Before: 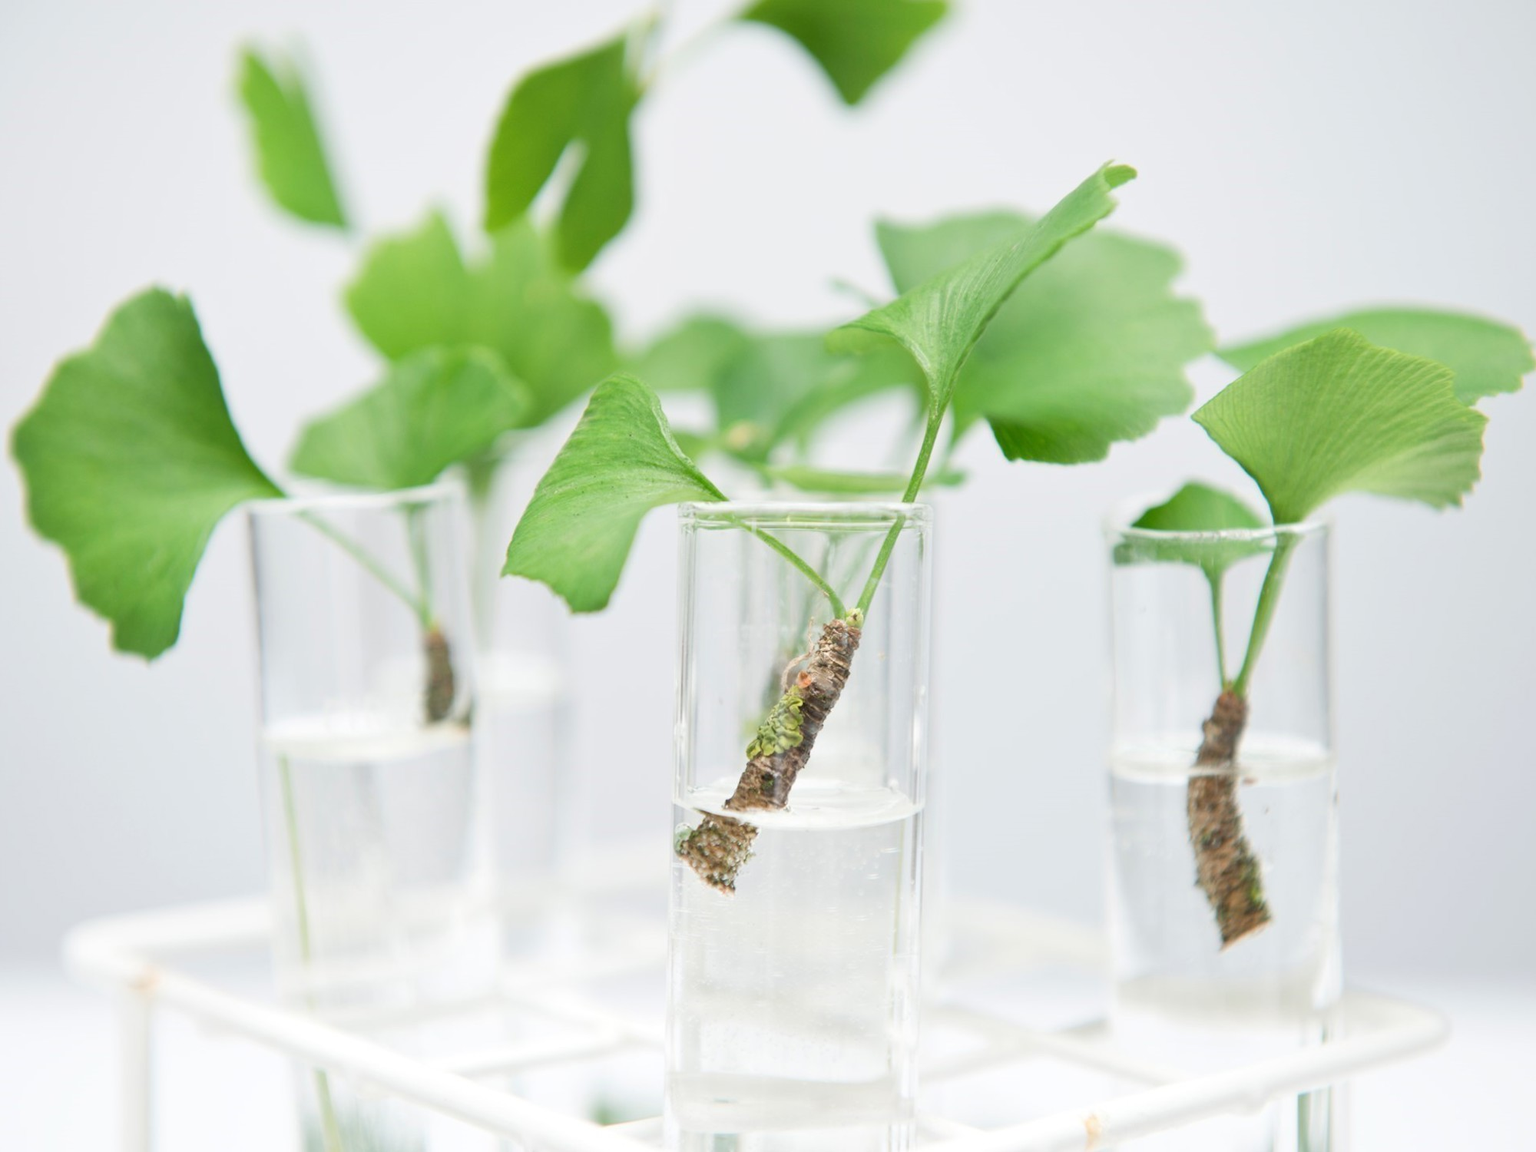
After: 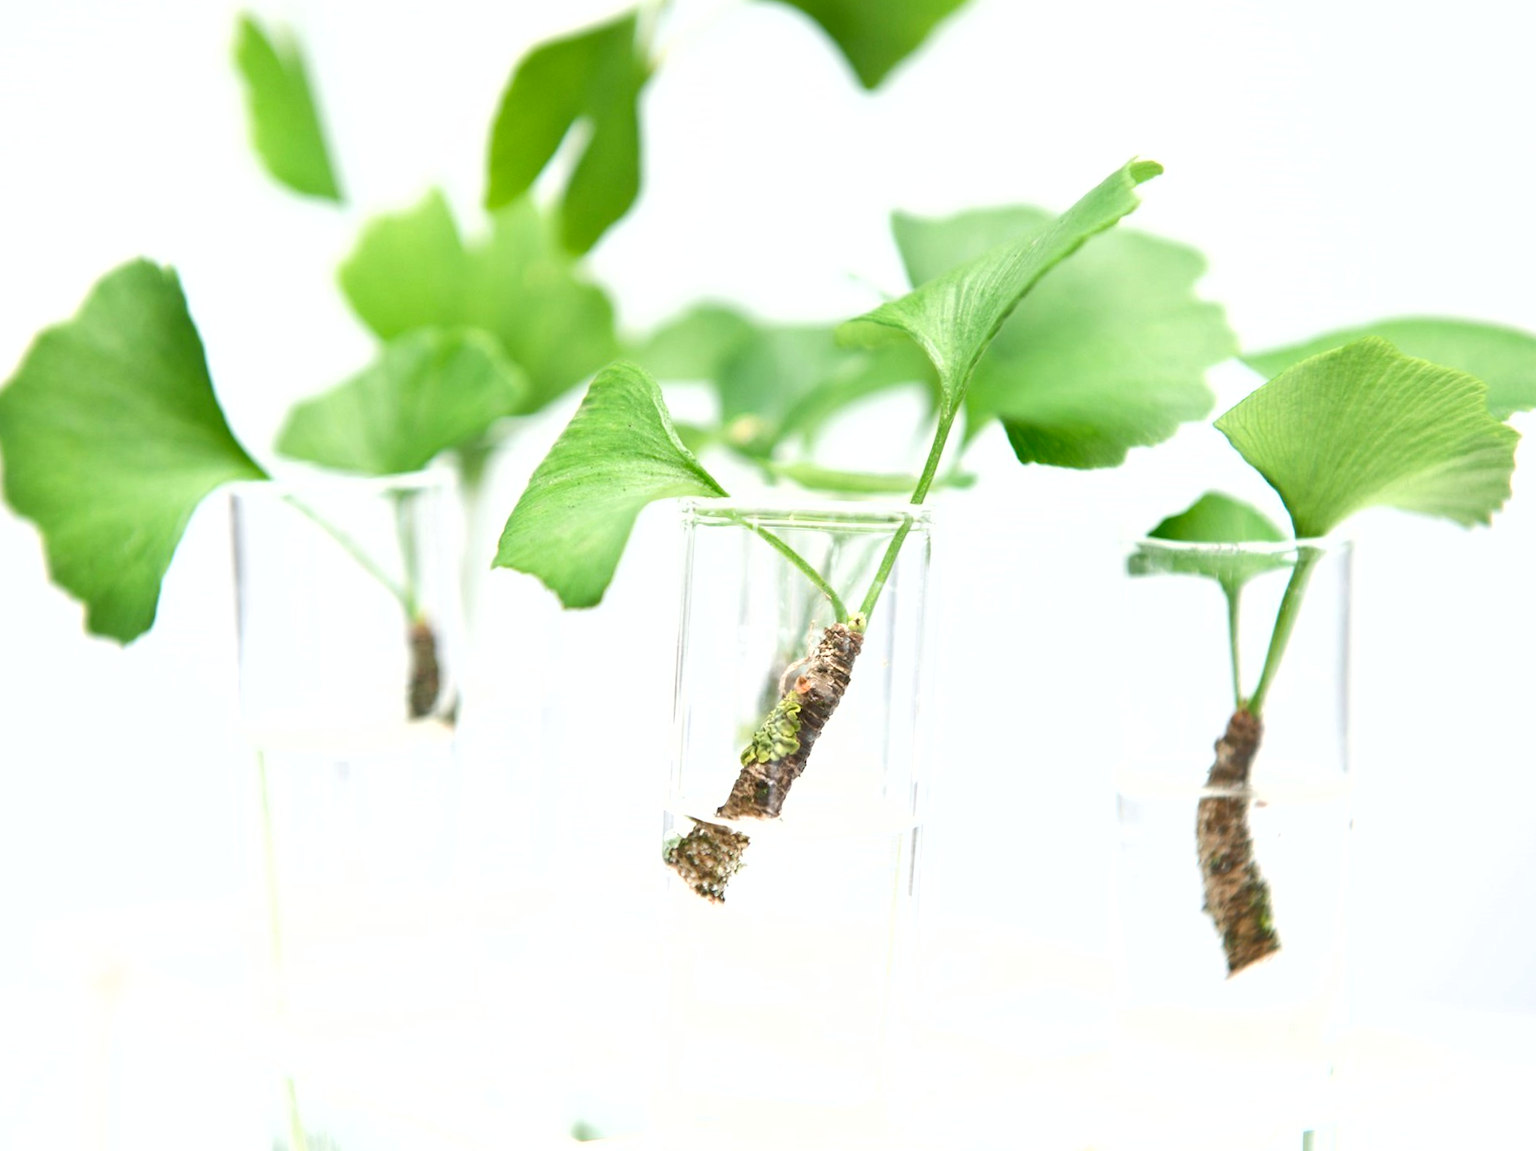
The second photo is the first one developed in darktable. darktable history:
crop and rotate: angle -1.69°
exposure: exposure 0.564 EV, compensate highlight preservation false
shadows and highlights: shadows 29.61, highlights -30.47, low approximation 0.01, soften with gaussian
